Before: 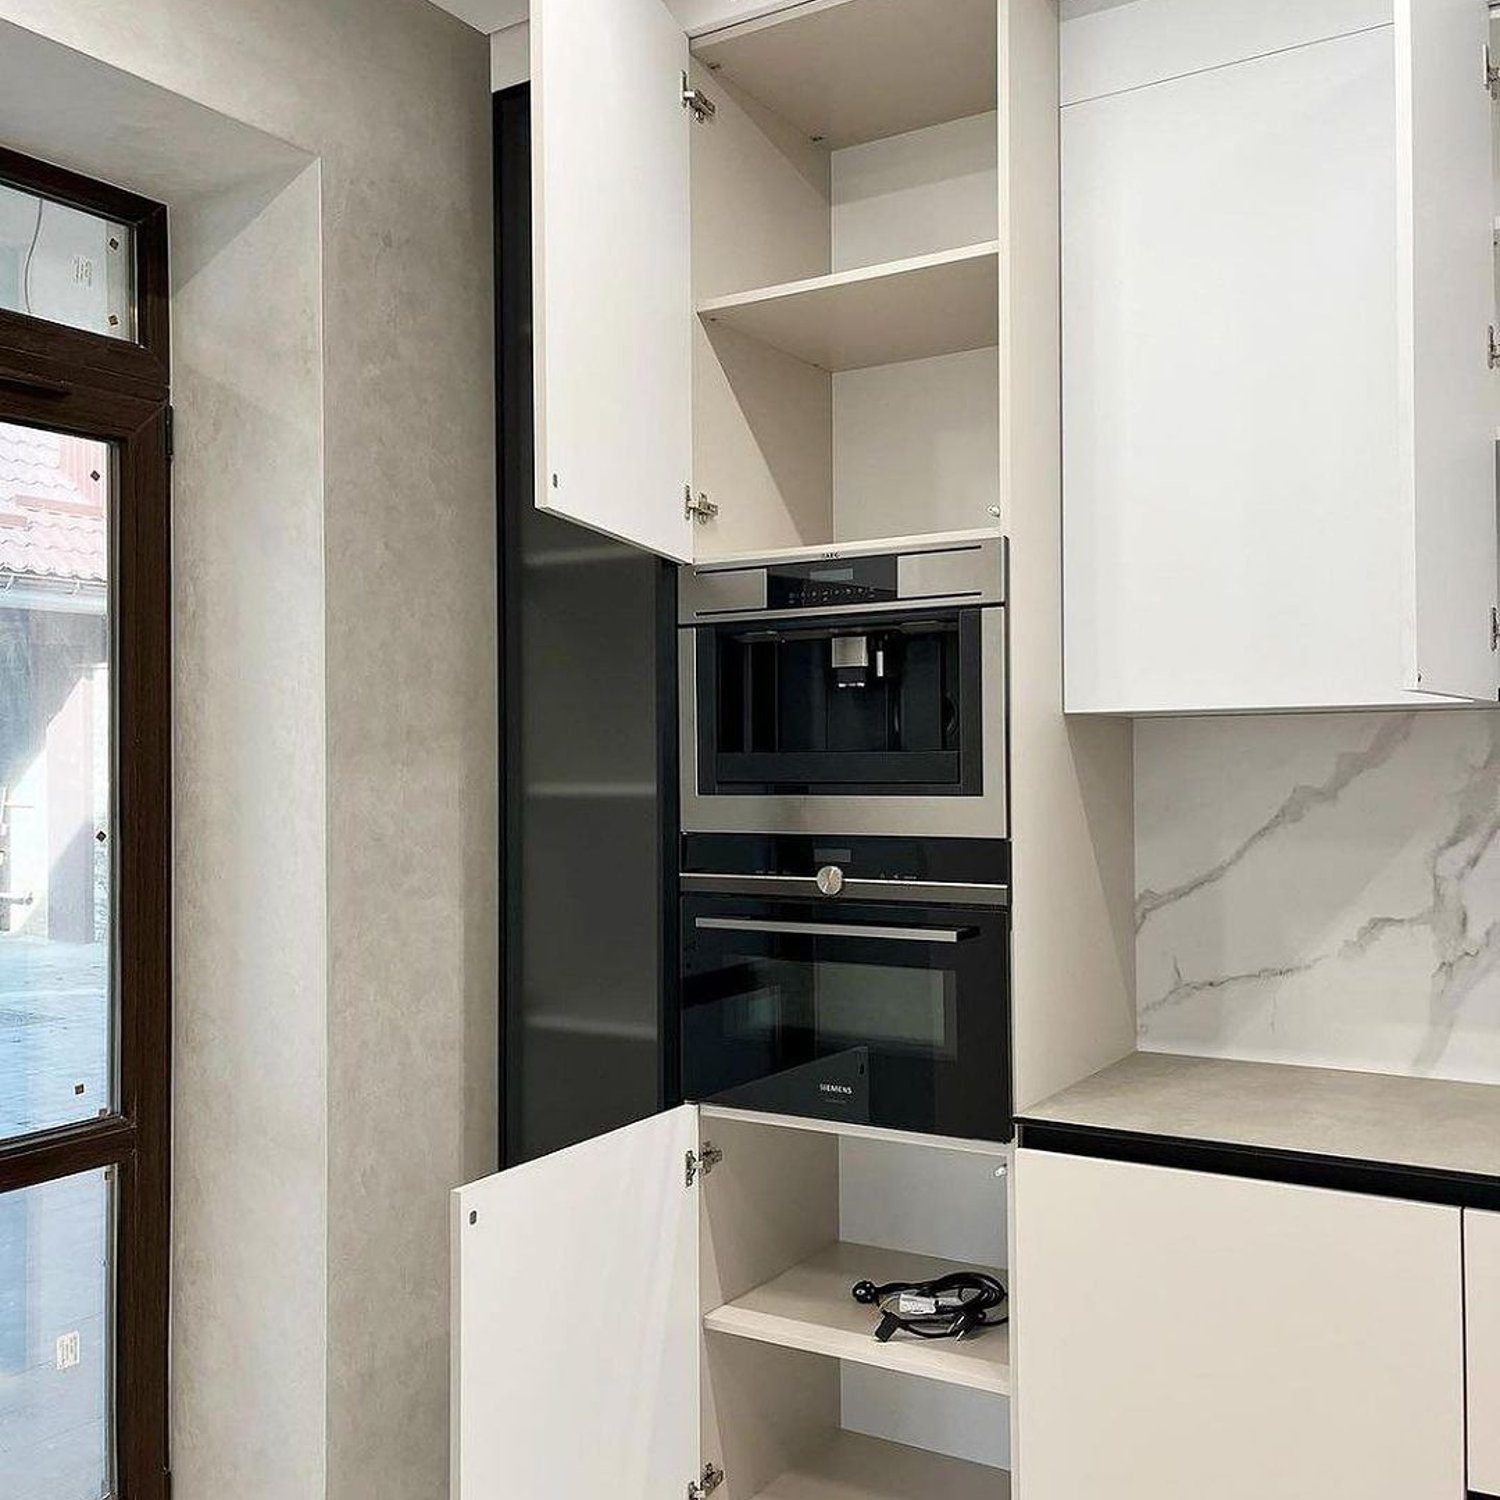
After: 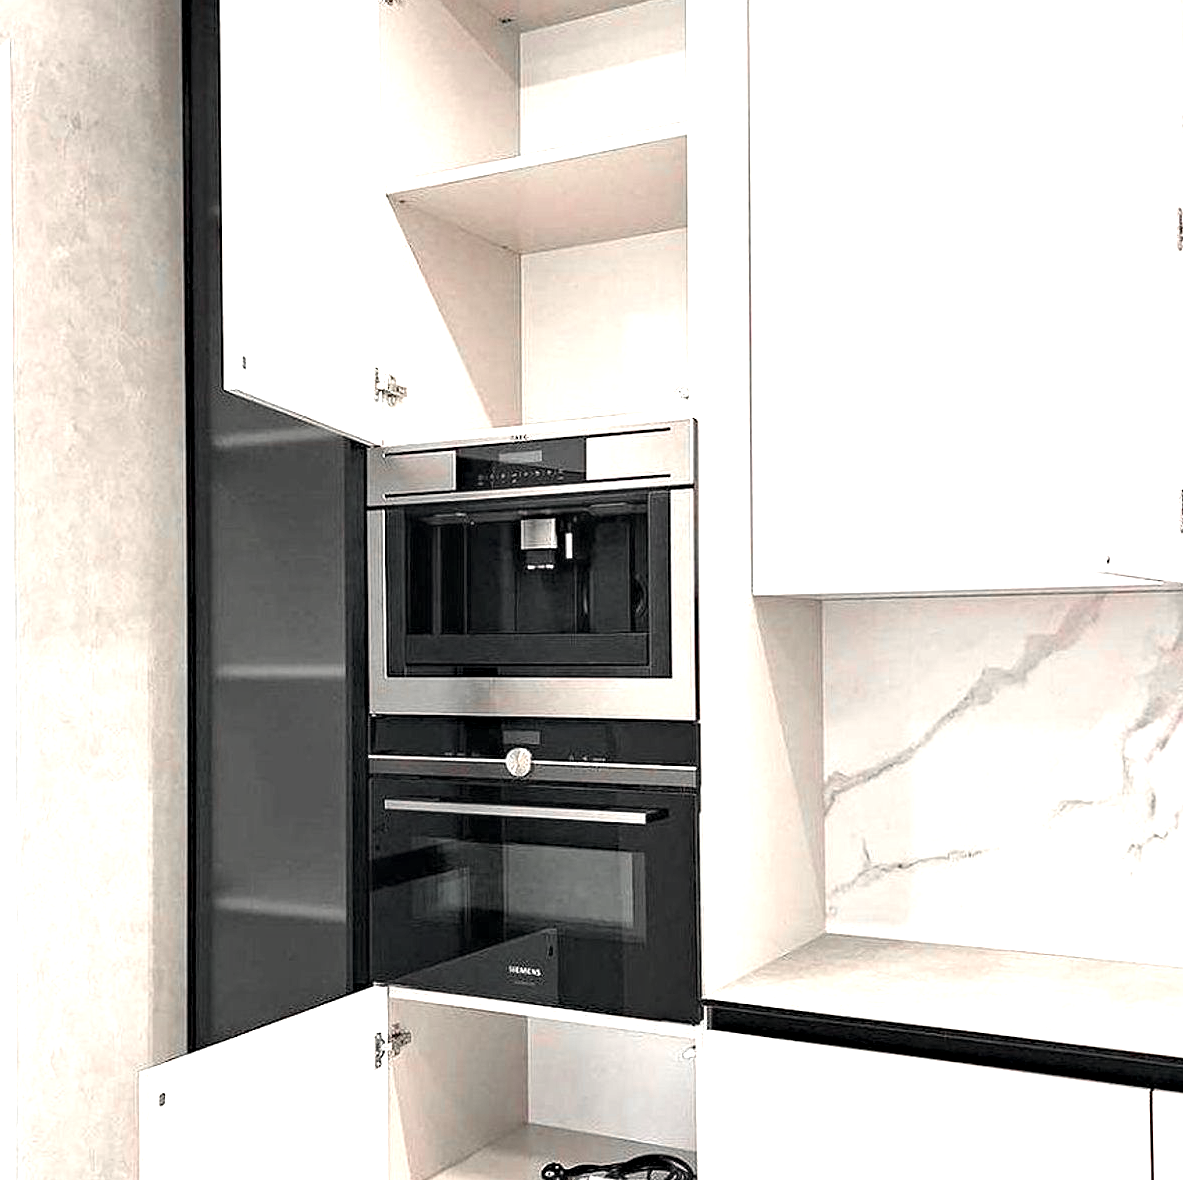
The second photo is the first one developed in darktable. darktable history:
haze removal: compatibility mode true, adaptive false
exposure: black level correction 0, exposure 1.55 EV, compensate exposure bias true, compensate highlight preservation false
color zones: curves: ch1 [(0, 0.638) (0.193, 0.442) (0.286, 0.15) (0.429, 0.14) (0.571, 0.142) (0.714, 0.154) (0.857, 0.175) (1, 0.638)]
crop and rotate: left 20.74%, top 7.912%, right 0.375%, bottom 13.378%
white balance: red 1, blue 1
color contrast: blue-yellow contrast 0.62
color correction: highlights a* 2.75, highlights b* 5, shadows a* -2.04, shadows b* -4.84, saturation 0.8
